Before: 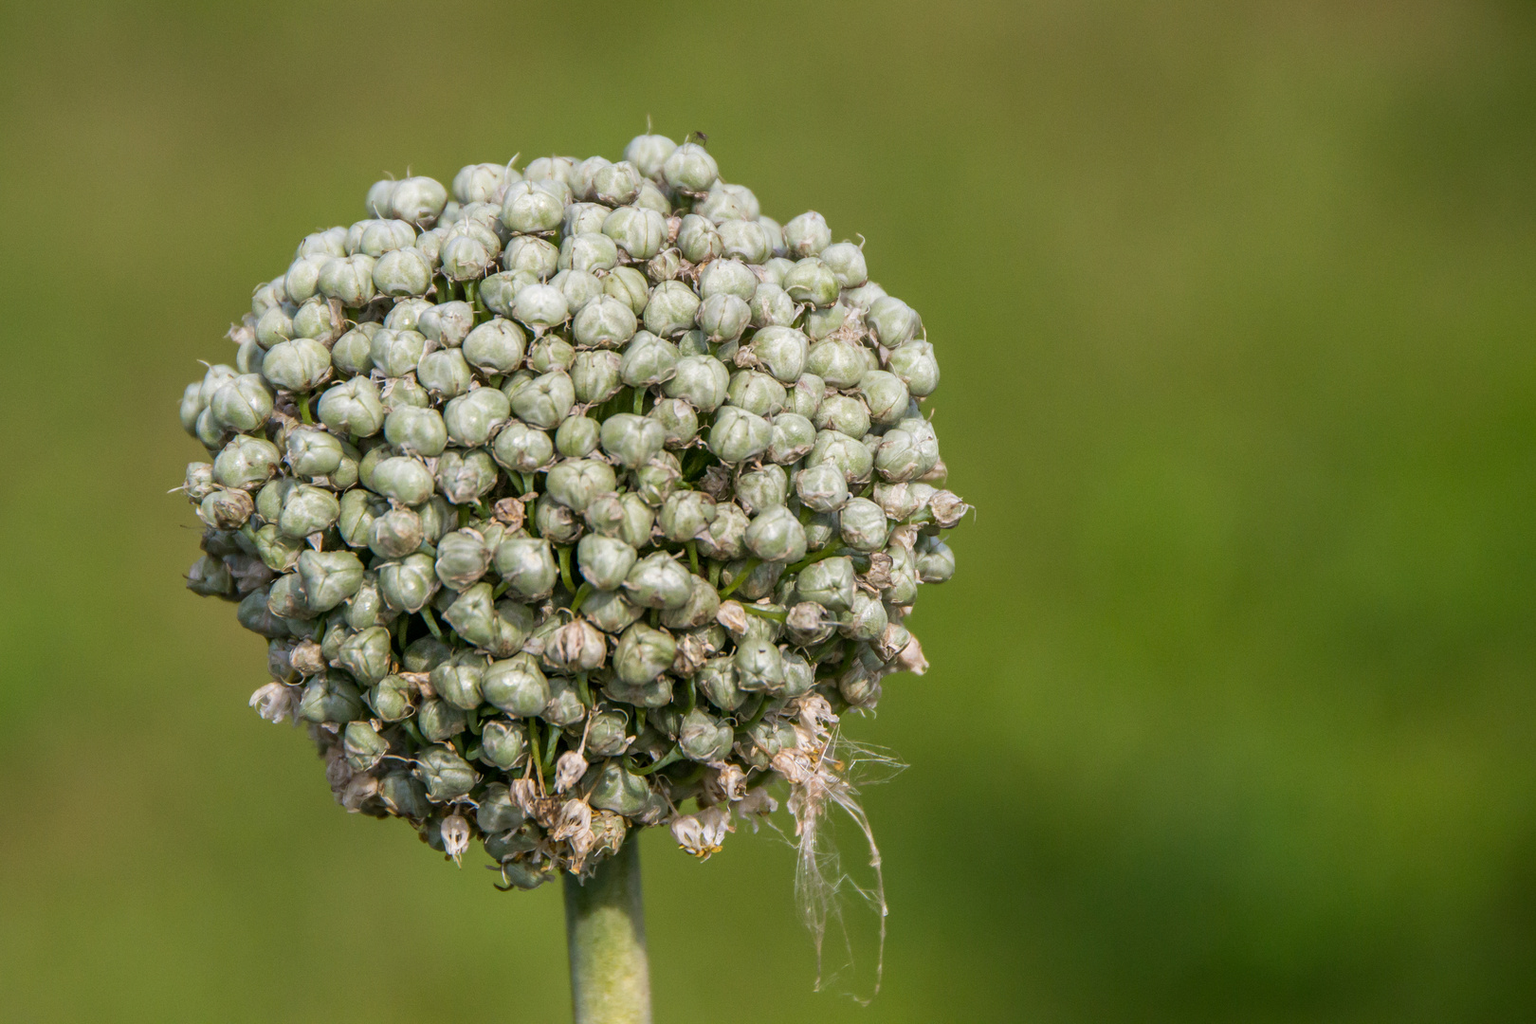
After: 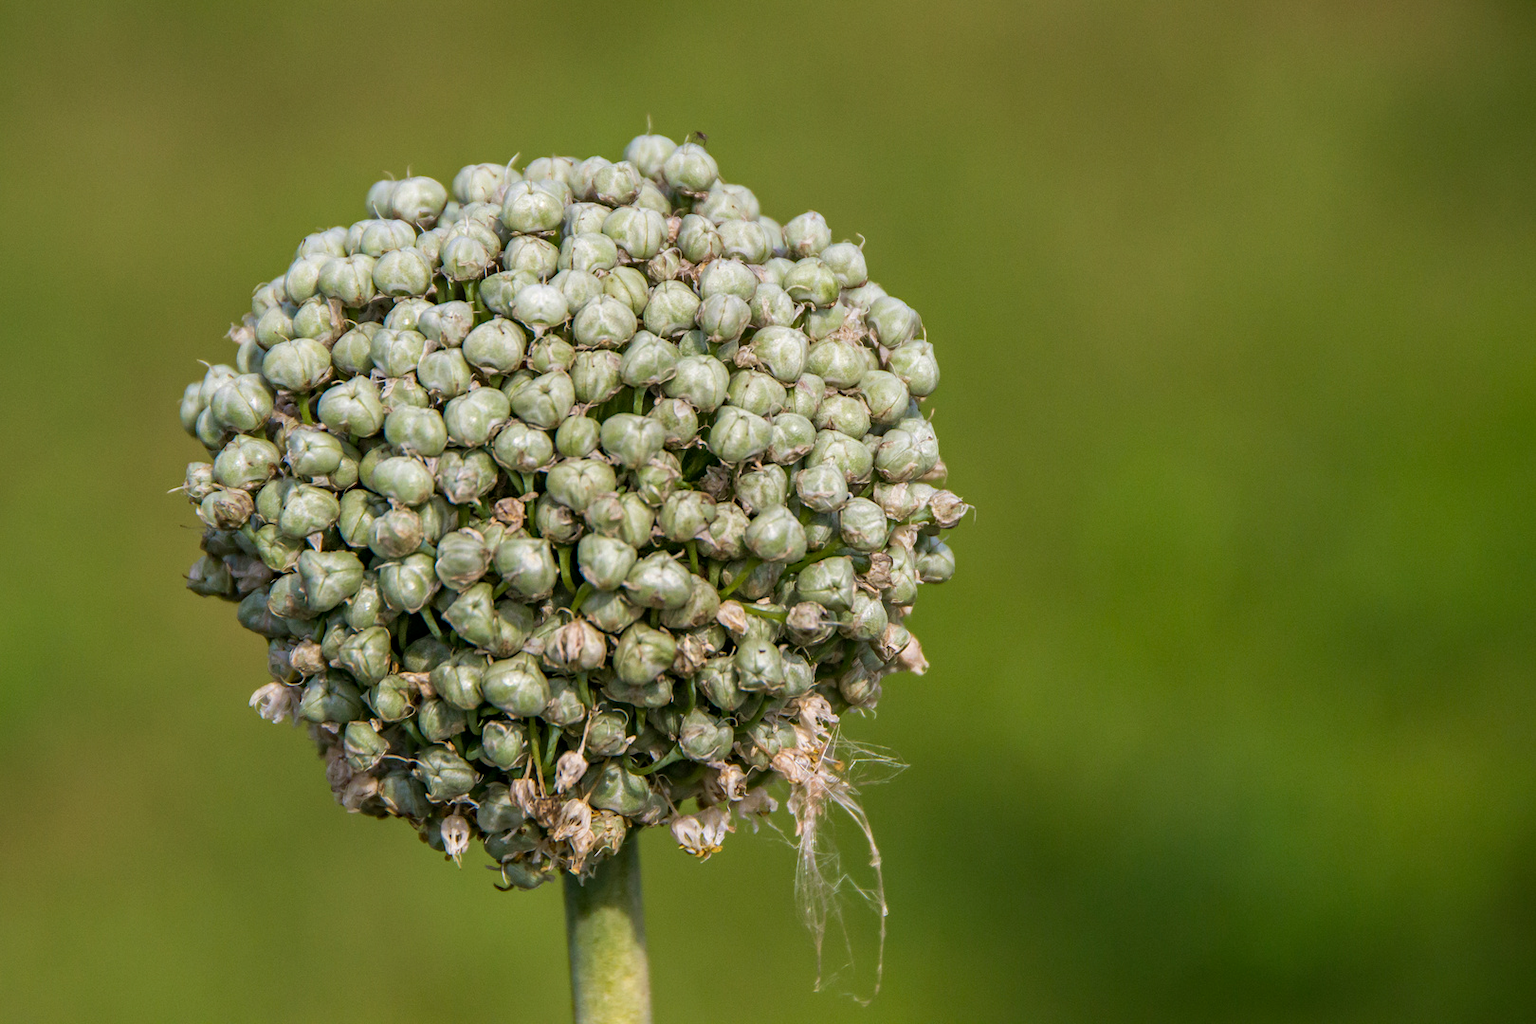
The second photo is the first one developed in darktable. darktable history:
velvia: strength 14.72%
haze removal: adaptive false
